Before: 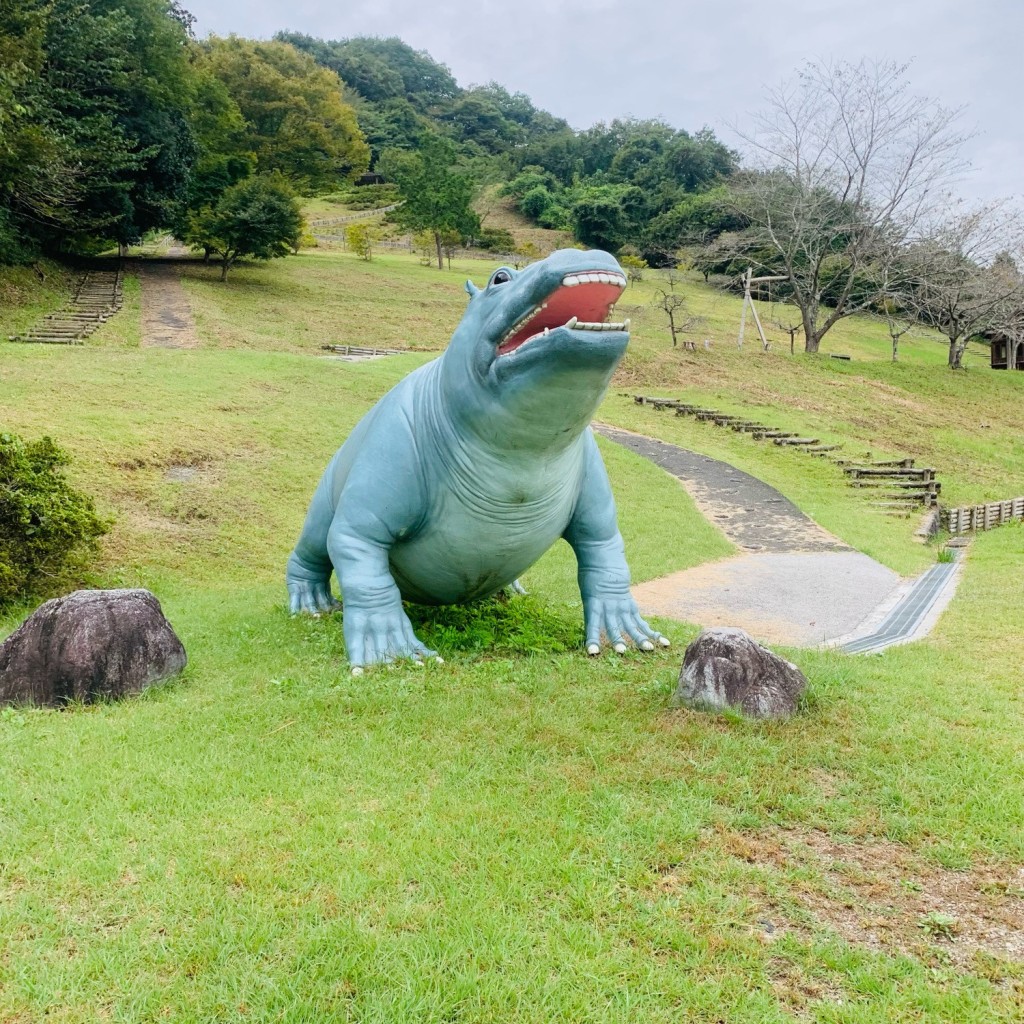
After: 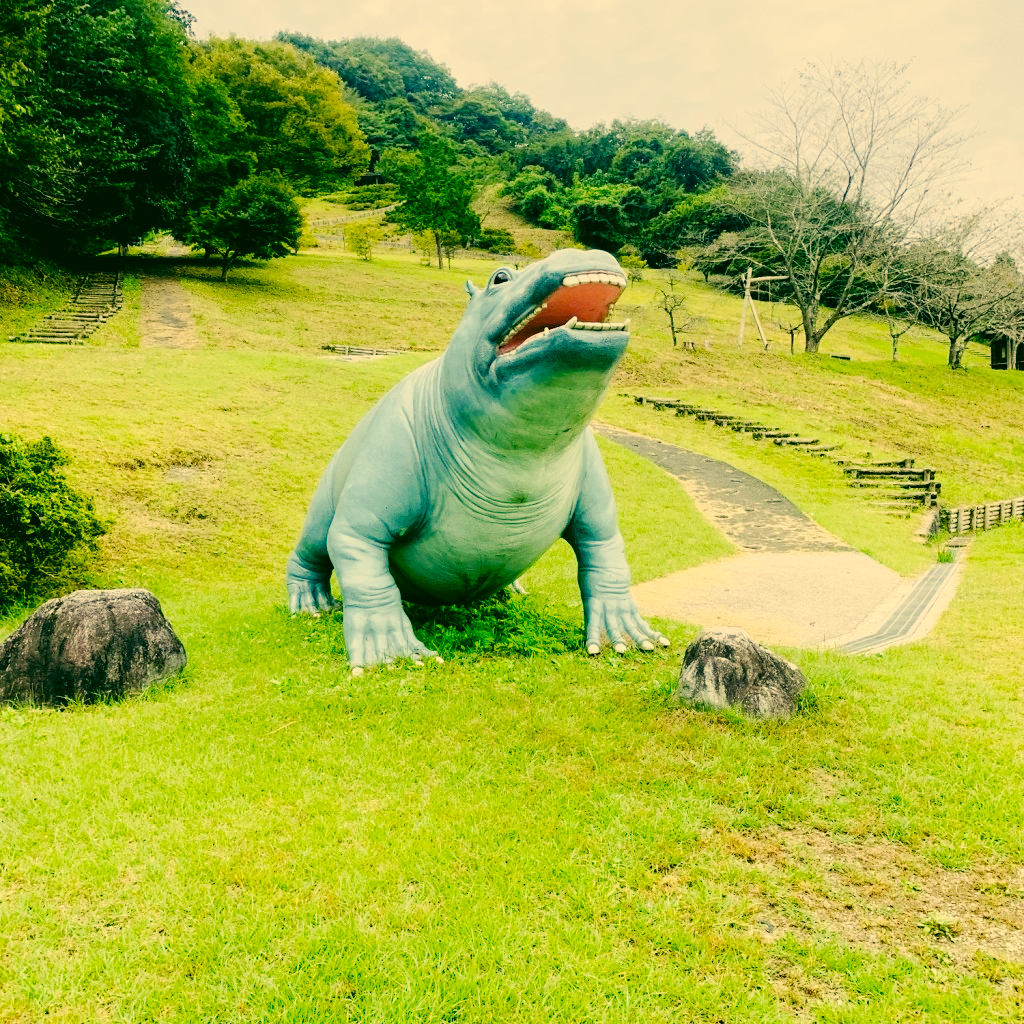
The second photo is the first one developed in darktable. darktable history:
base curve: curves: ch0 [(0, 0) (0.036, 0.025) (0.121, 0.166) (0.206, 0.329) (0.605, 0.79) (1, 1)], preserve colors none
exposure: black level correction 0.009, exposure -0.164 EV, compensate highlight preservation false
color correction: highlights a* 5.7, highlights b* 32.89, shadows a* -25.35, shadows b* 3.95
